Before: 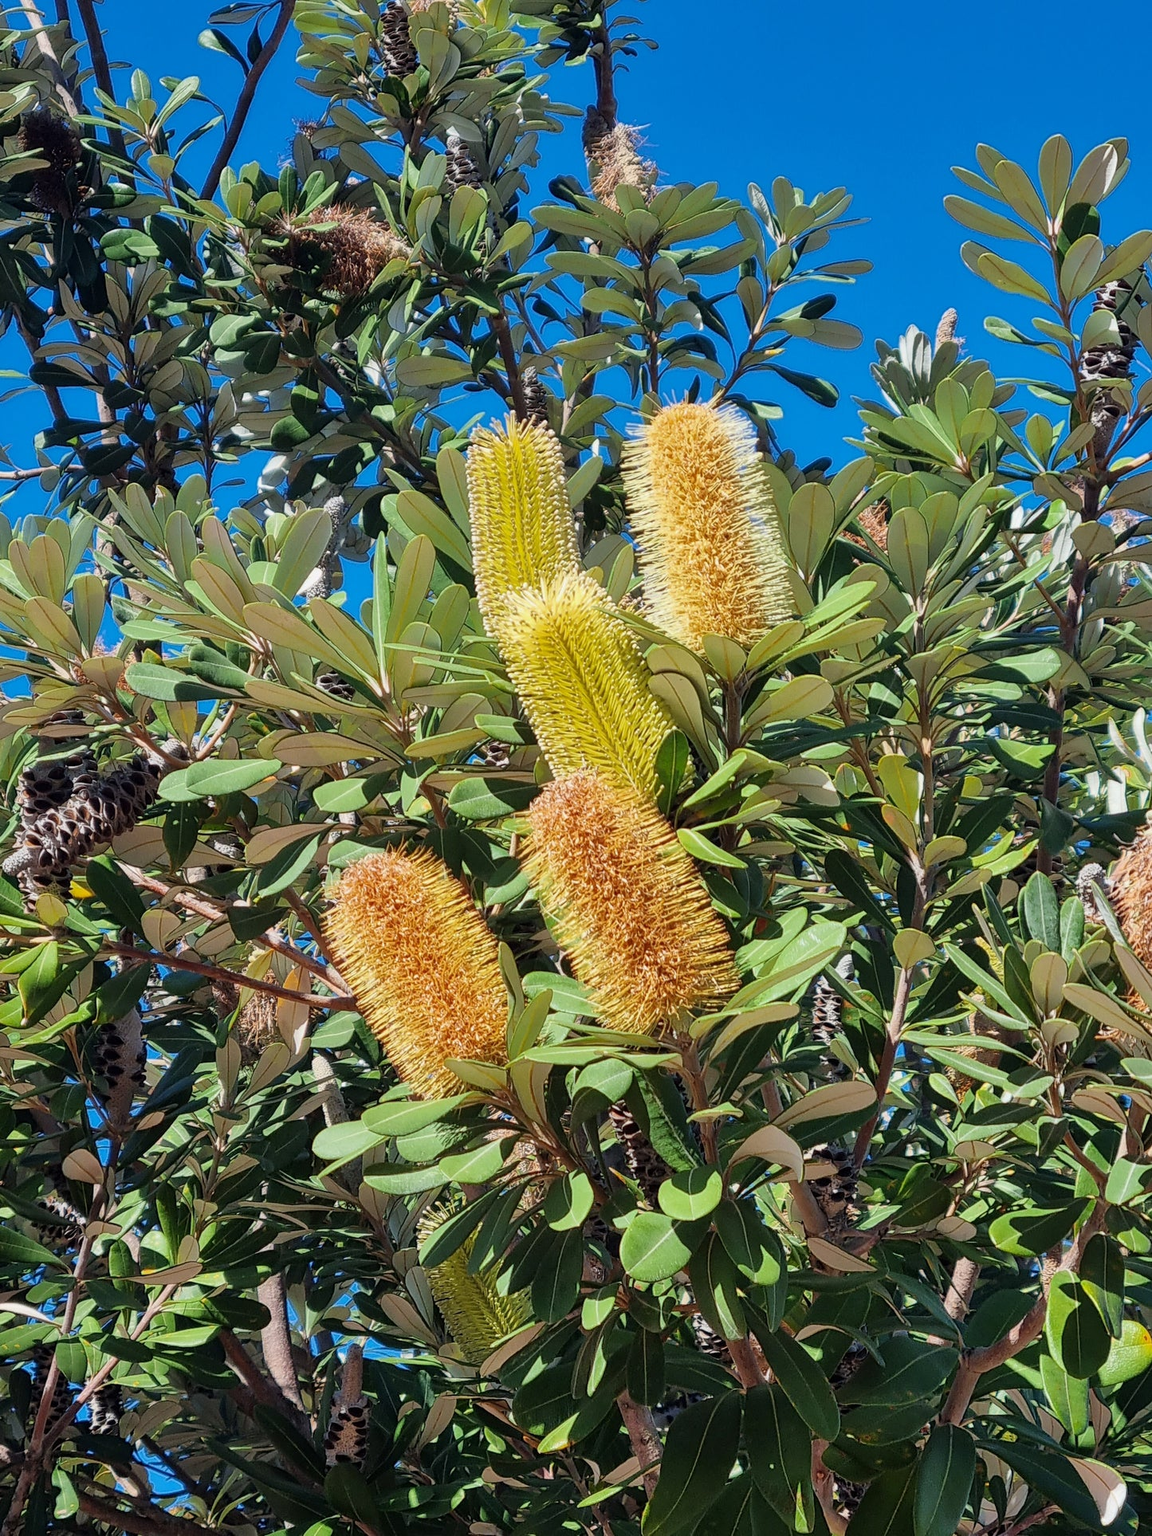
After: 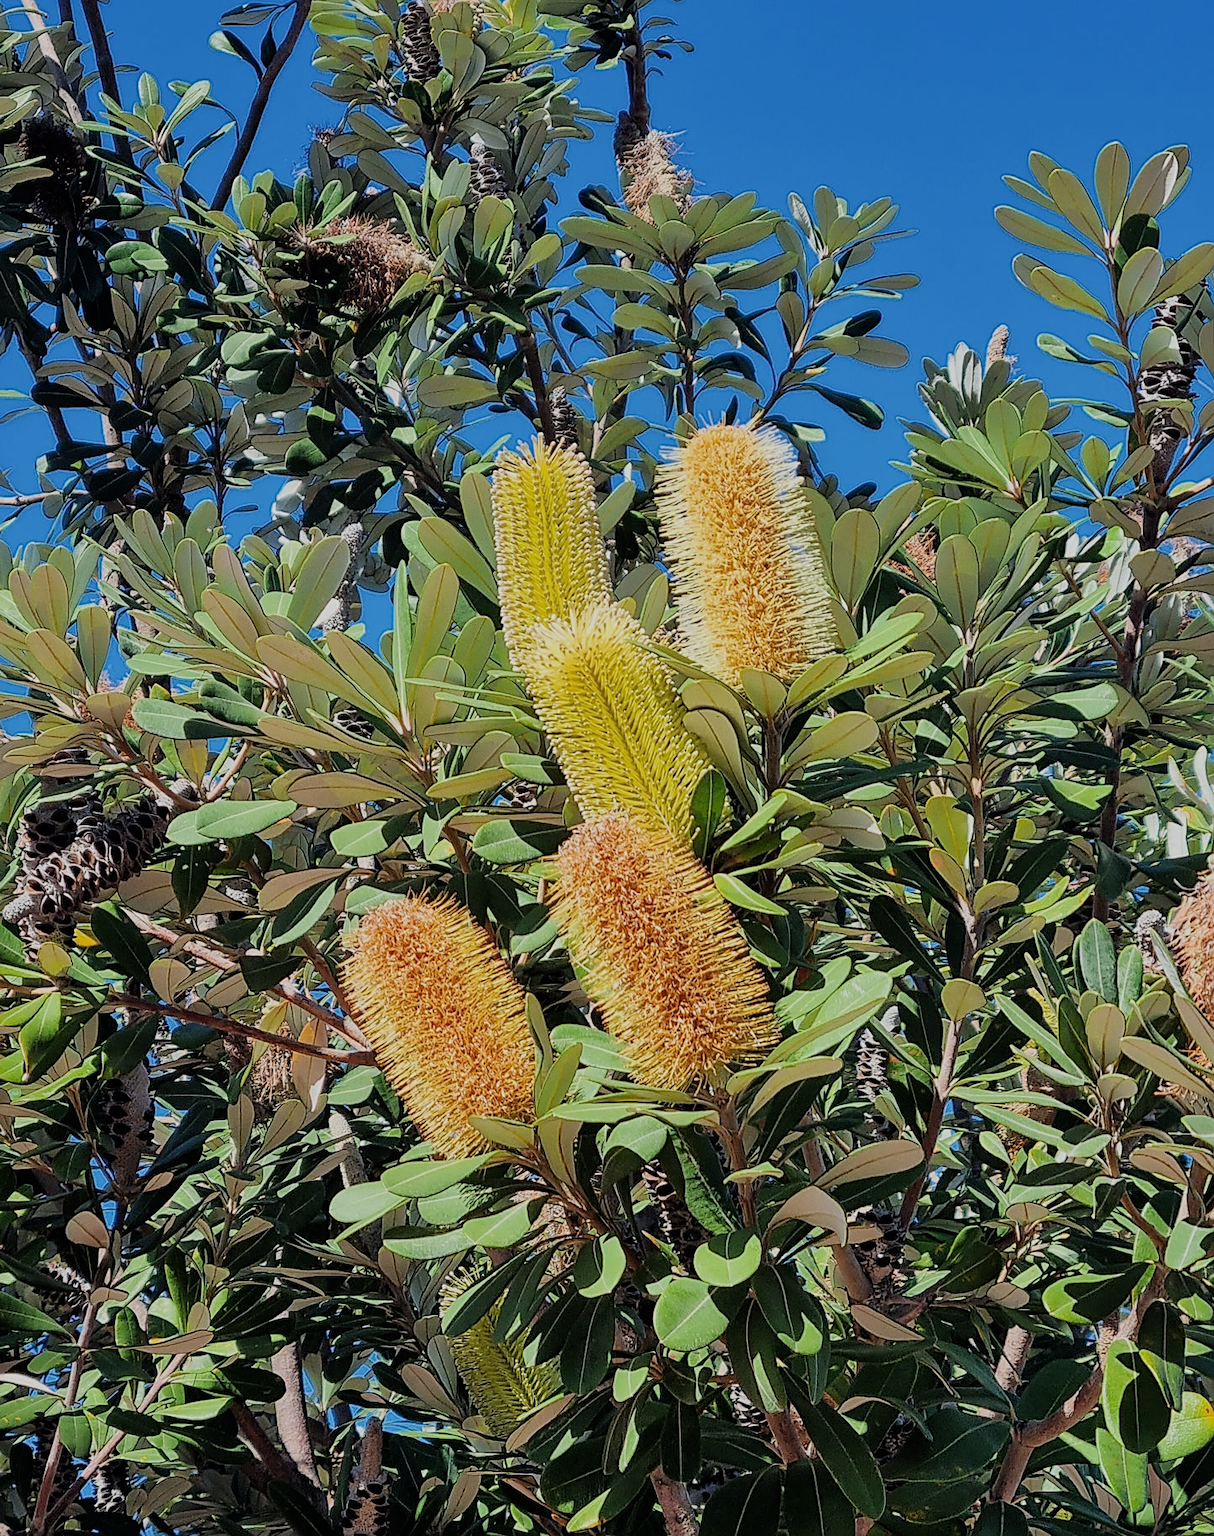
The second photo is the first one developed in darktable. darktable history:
filmic rgb: black relative exposure -7.65 EV, white relative exposure 4.56 EV, hardness 3.61
sharpen: on, module defaults
crop and rotate: top 0%, bottom 5.097%
